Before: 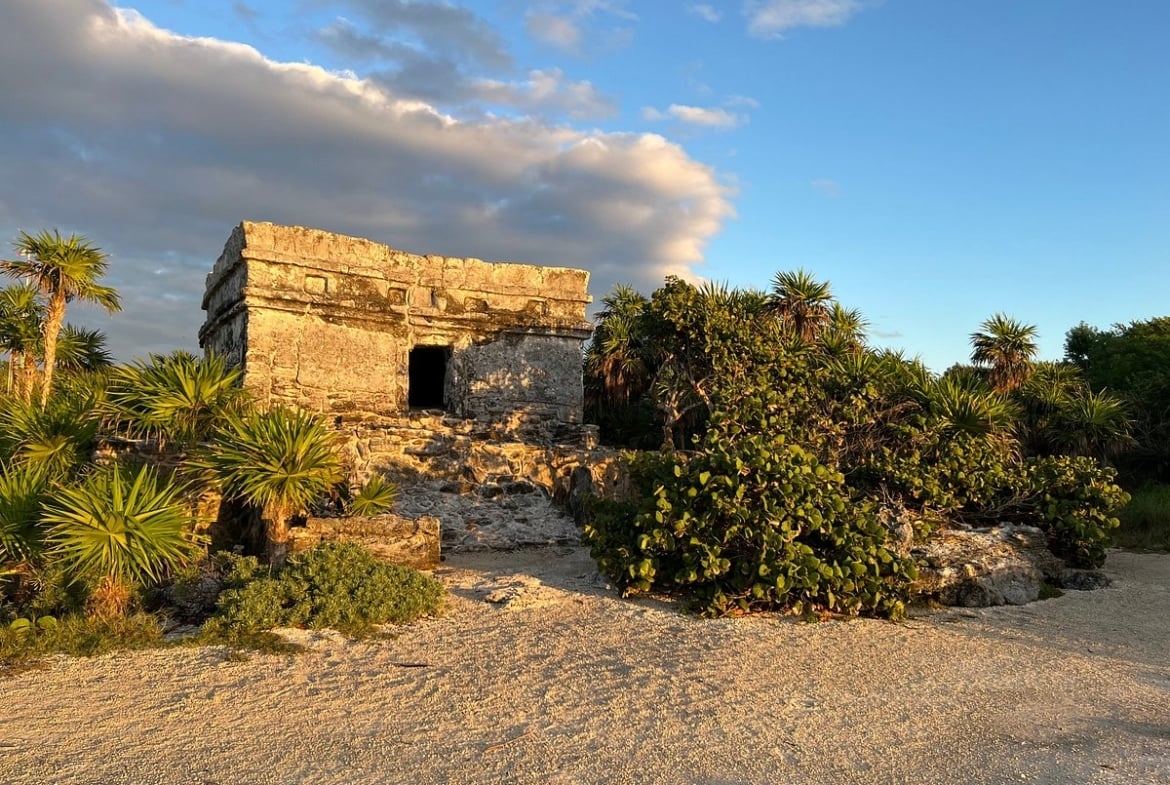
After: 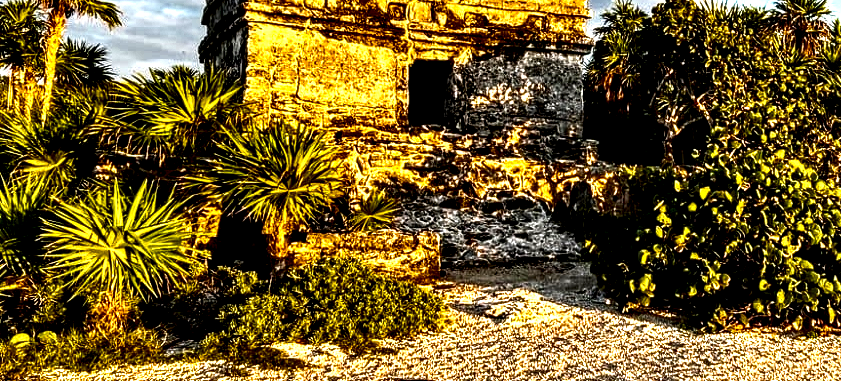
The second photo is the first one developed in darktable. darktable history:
shadows and highlights: soften with gaussian
color balance rgb: perceptual saturation grading › global saturation 30.556%, saturation formula JzAzBz (2021)
contrast brightness saturation: contrast 0.407, brightness 0.114, saturation 0.213
crop: top 36.388%, right 28.039%, bottom 15.053%
local contrast: highlights 109%, shadows 41%, detail 295%
exposure: exposure -0.209 EV, compensate highlight preservation false
